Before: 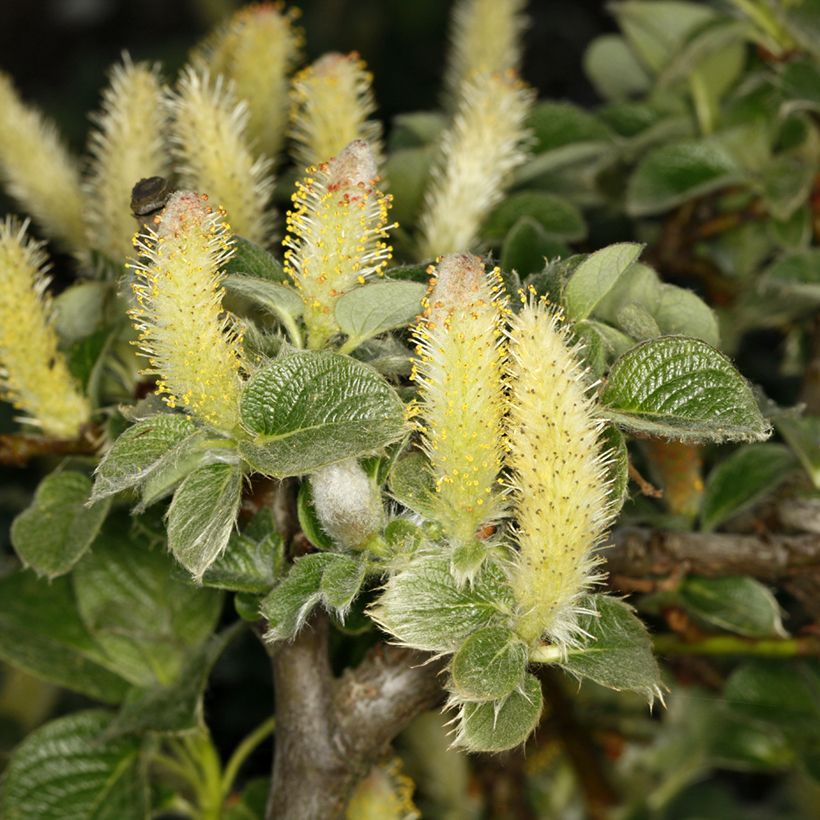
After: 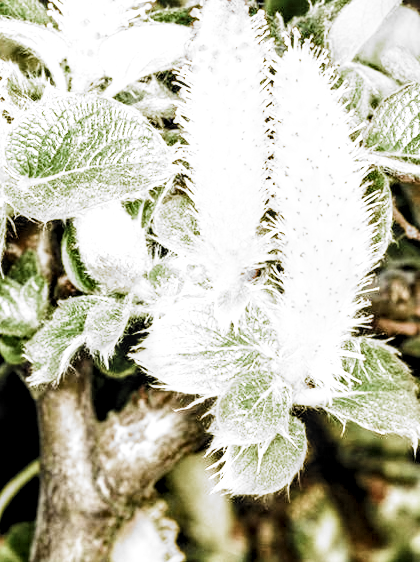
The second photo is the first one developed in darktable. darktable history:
contrast brightness saturation: contrast 0.253, saturation -0.311
exposure: black level correction 0, exposure 1.739 EV, compensate highlight preservation false
color balance rgb: highlights gain › luminance 15.016%, perceptual saturation grading › global saturation 25.673%, global vibrance 30.38%
crop and rotate: left 28.866%, top 31.361%, right 19.808%
shadows and highlights: shadows 25.2, highlights -26.59
local contrast: highlights 30%, detail 150%
filmic rgb: black relative exposure -5.02 EV, white relative exposure 3.96 EV, hardness 2.9, contrast 1.298, highlights saturation mix -30.17%, add noise in highlights 0.001, color science v3 (2019), use custom middle-gray values true, iterations of high-quality reconstruction 0, contrast in highlights soft
